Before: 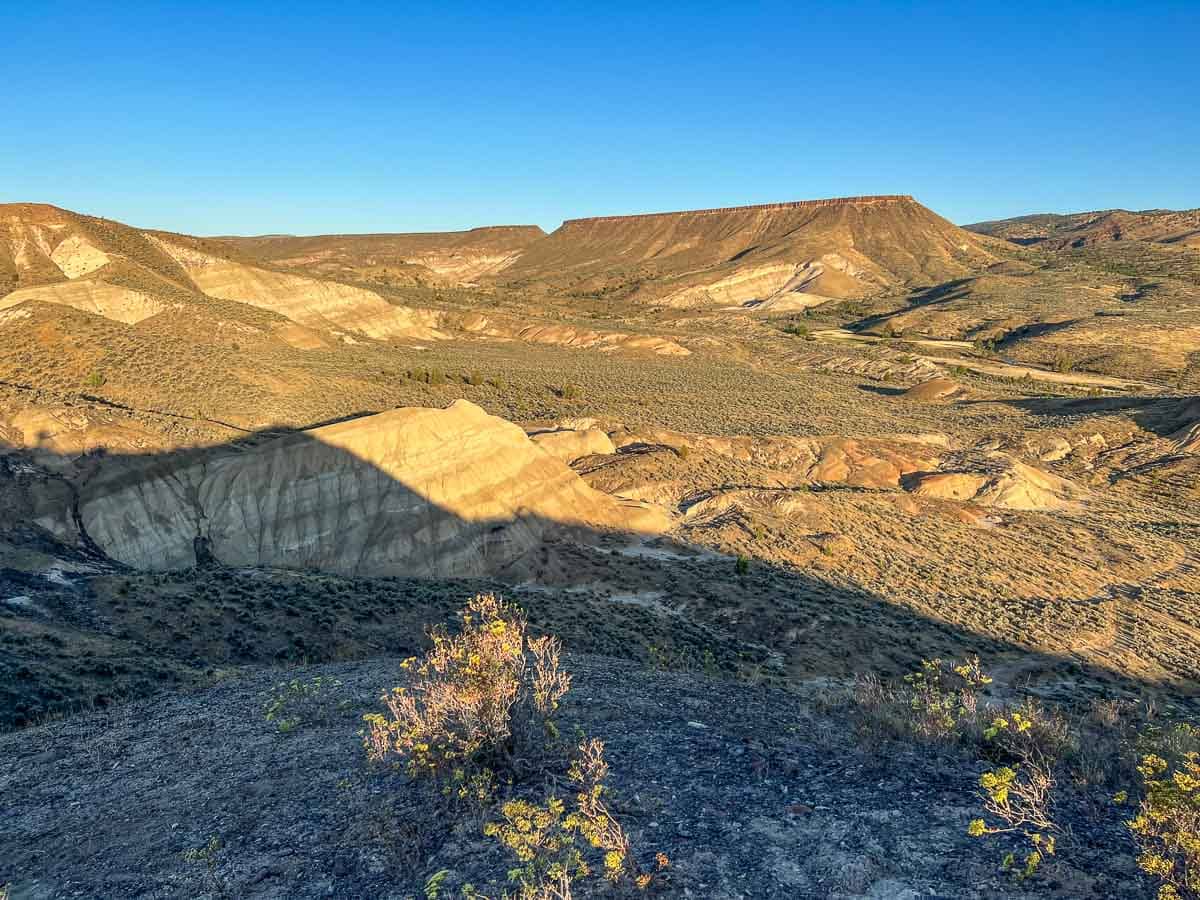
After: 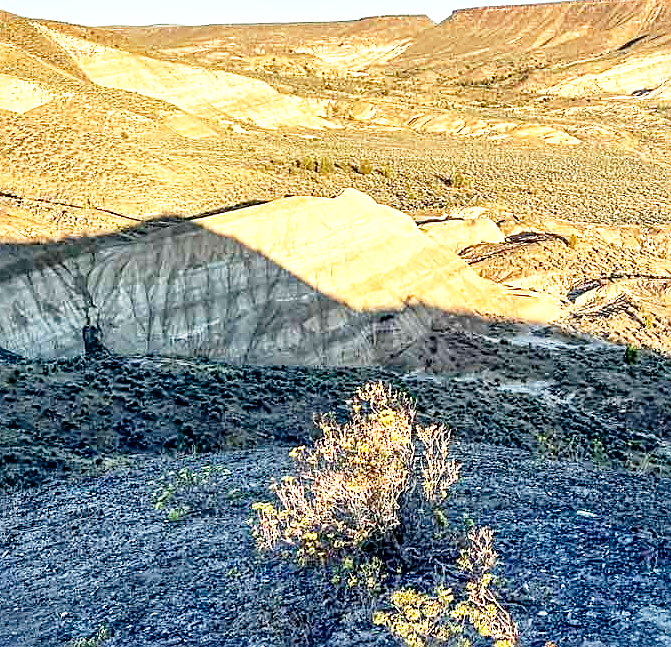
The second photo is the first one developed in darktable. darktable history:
base curve: curves: ch0 [(0, 0) (0.012, 0.01) (0.073, 0.168) (0.31, 0.711) (0.645, 0.957) (1, 1)], preserve colors none
crop: left 9.291%, top 23.483%, right 34.766%, bottom 4.627%
local contrast: mode bilateral grid, contrast 20, coarseness 50, detail 143%, midtone range 0.2
sharpen: on, module defaults
